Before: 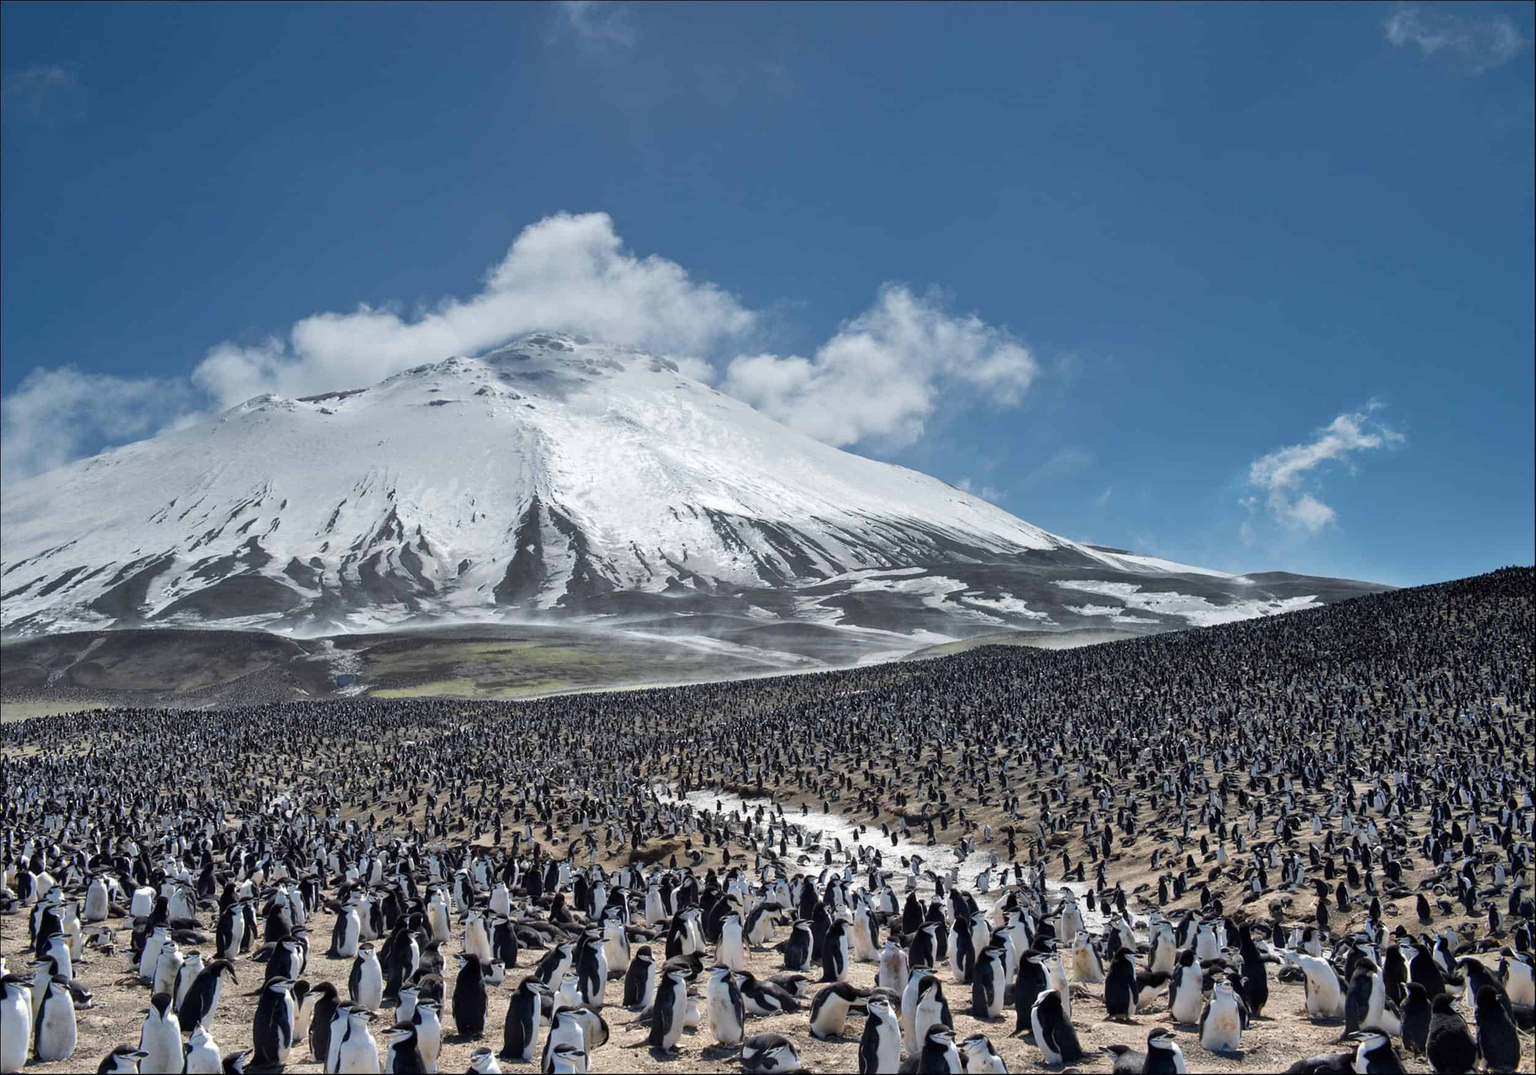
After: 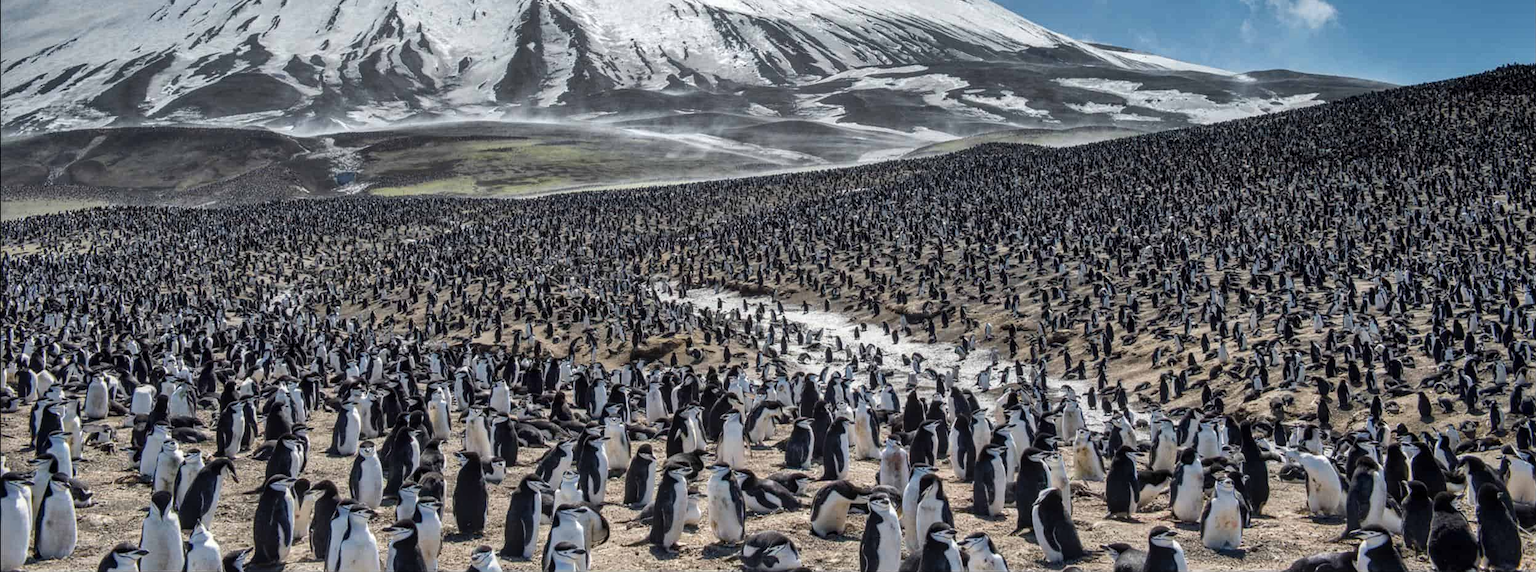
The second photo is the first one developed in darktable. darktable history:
local contrast: highlights 1%, shadows 4%, detail 134%
crop and rotate: top 46.759%, right 0.044%
